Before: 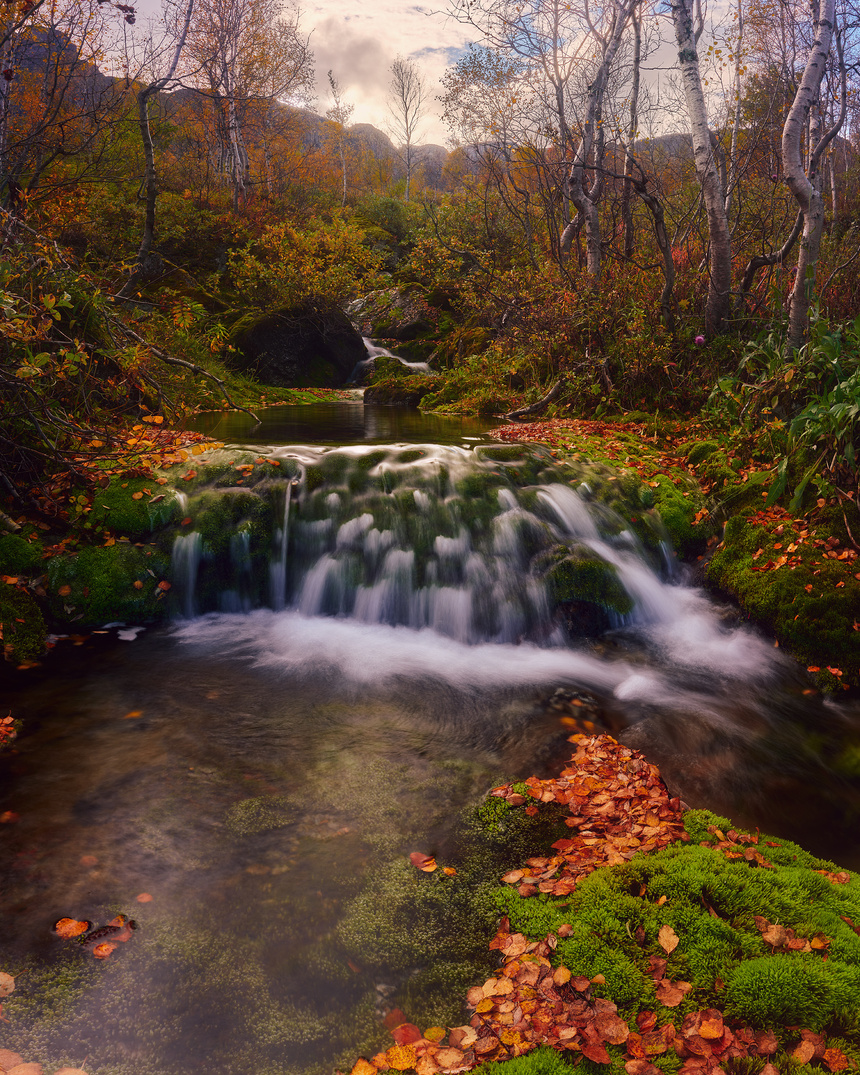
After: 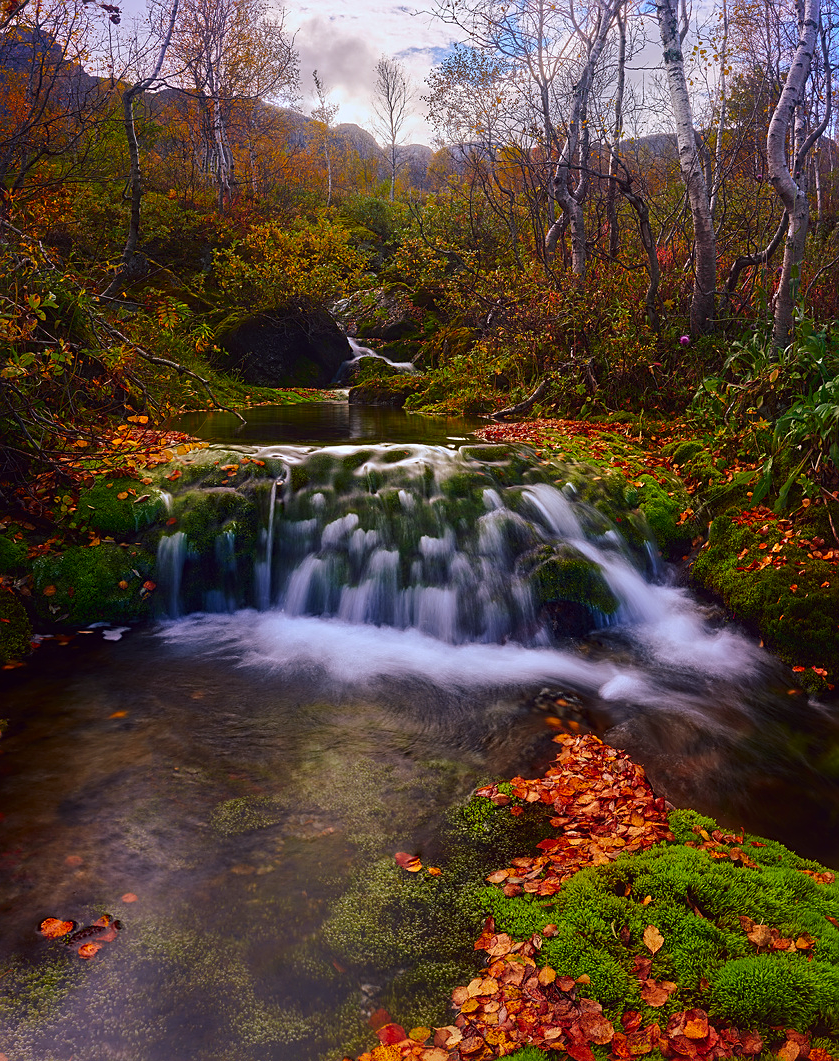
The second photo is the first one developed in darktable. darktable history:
white balance: red 0.931, blue 1.11
crop and rotate: left 1.774%, right 0.633%, bottom 1.28%
sharpen: on, module defaults
contrast brightness saturation: contrast 0.09, saturation 0.28
